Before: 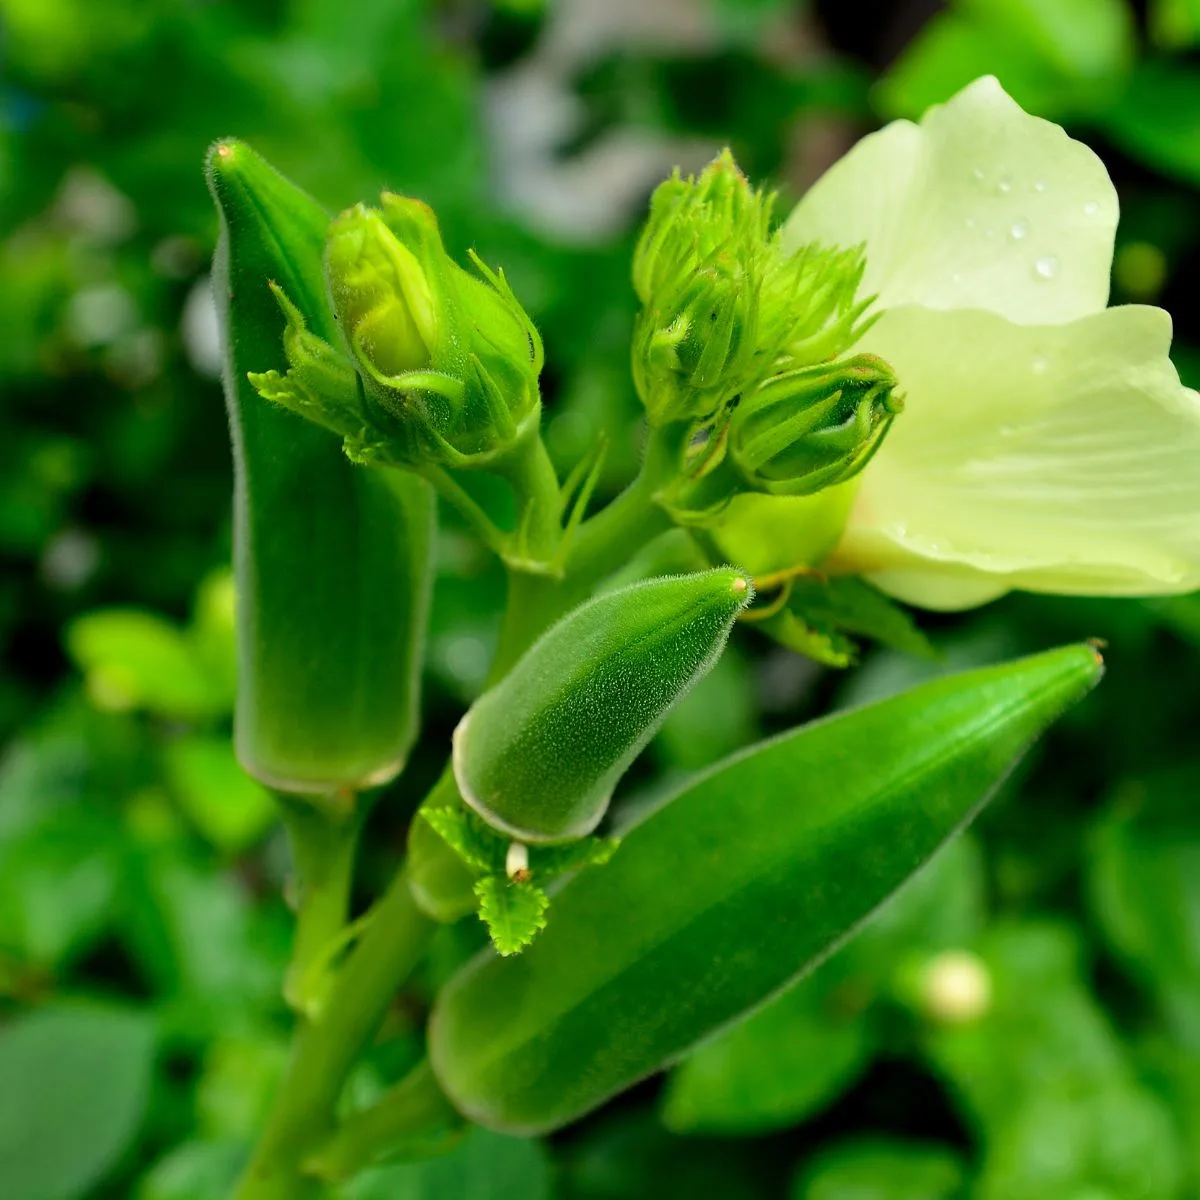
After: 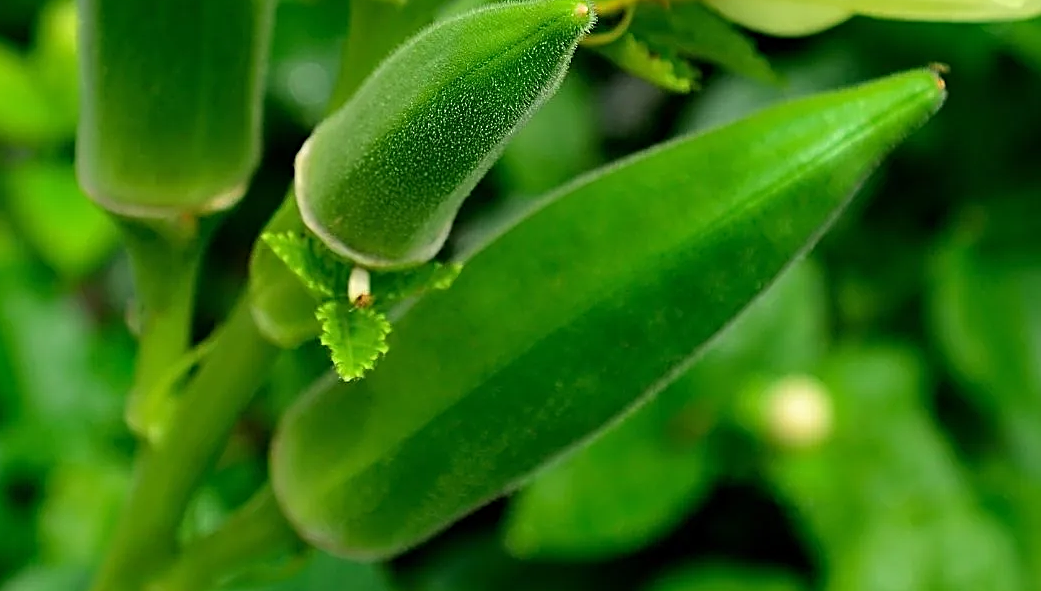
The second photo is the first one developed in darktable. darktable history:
exposure: compensate highlight preservation false
crop and rotate: left 13.232%, top 47.966%, bottom 2.754%
sharpen: radius 2.561, amount 0.643
